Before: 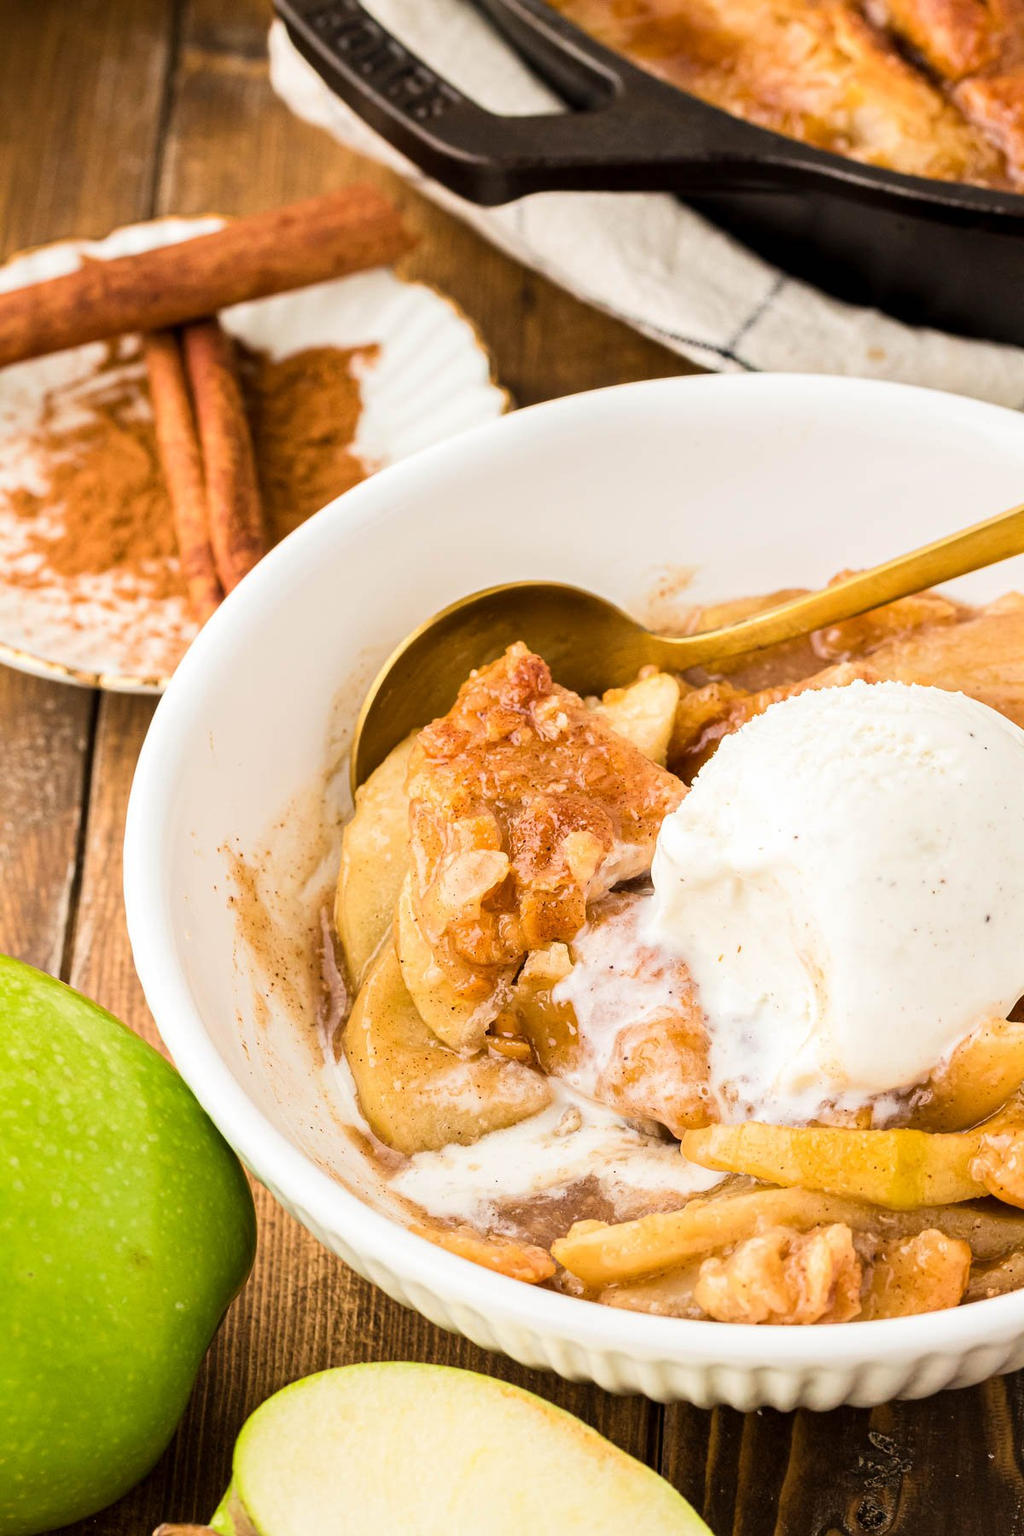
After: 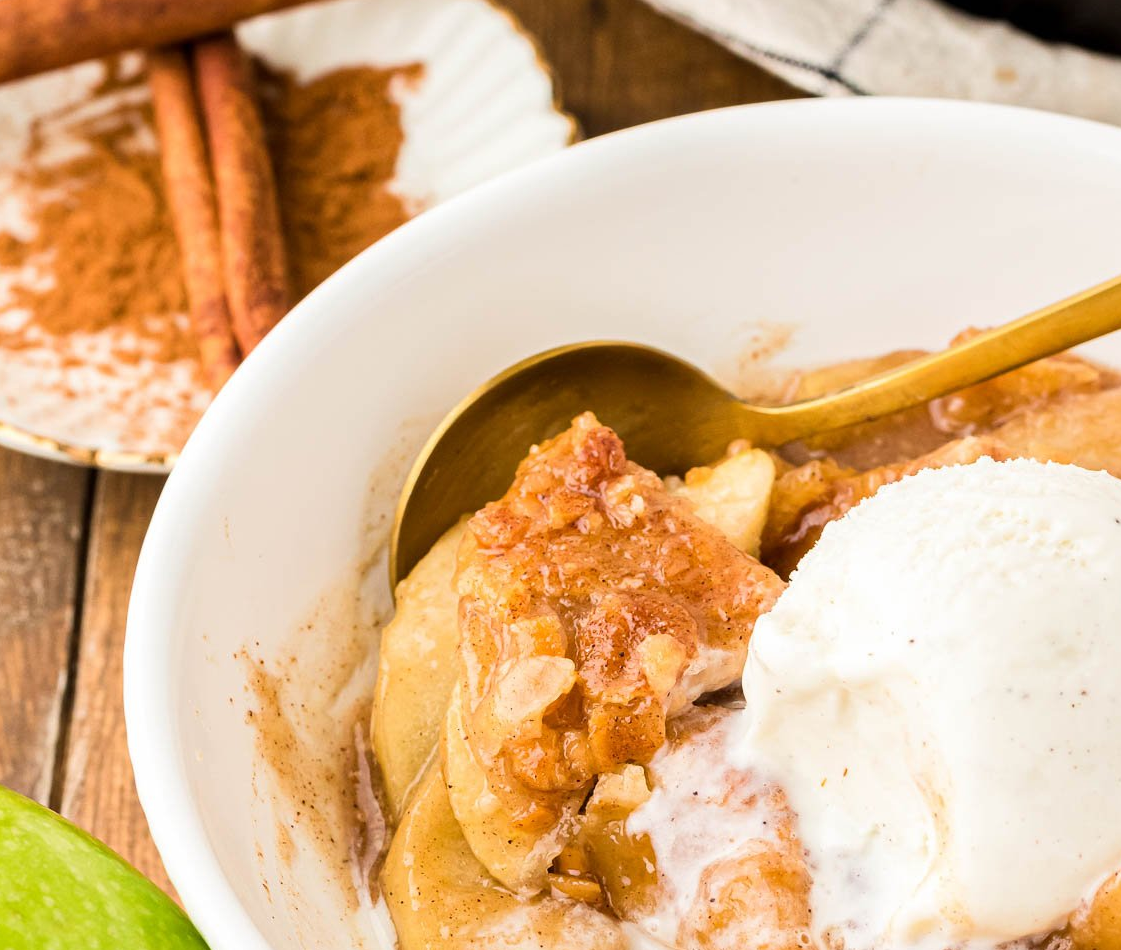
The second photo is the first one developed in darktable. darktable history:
crop: left 1.762%, top 18.924%, right 4.803%, bottom 28.248%
